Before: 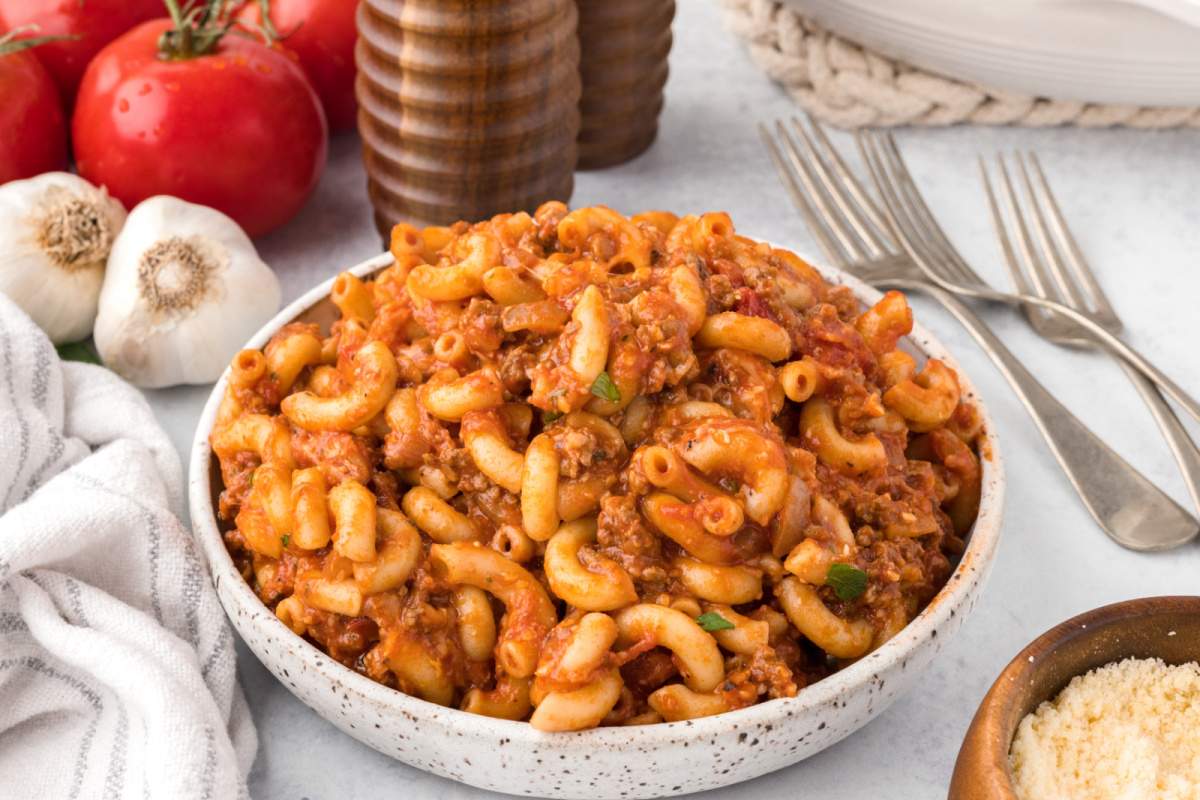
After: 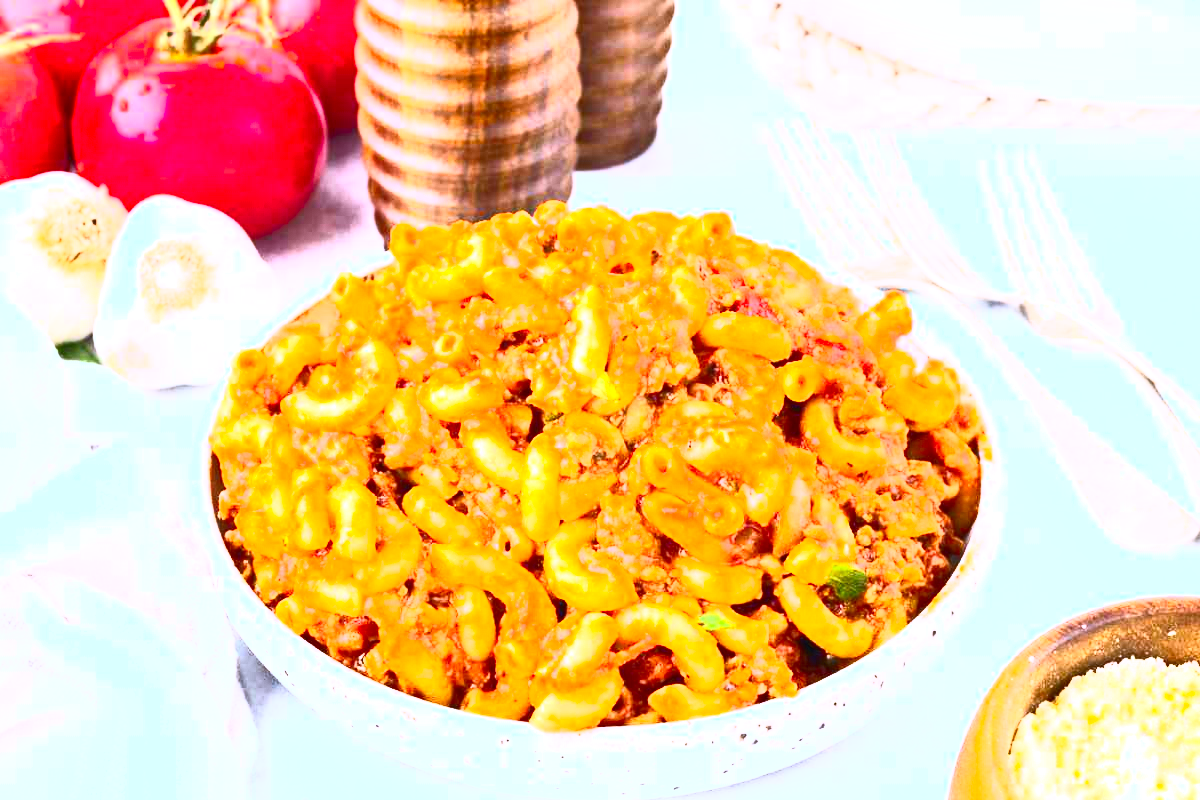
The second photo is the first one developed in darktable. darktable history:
exposure: black level correction 0, exposure 1.379 EV, compensate exposure bias true, compensate highlight preservation false
white balance: red 0.948, green 1.02, blue 1.176
contrast brightness saturation: contrast 0.83, brightness 0.59, saturation 0.59
